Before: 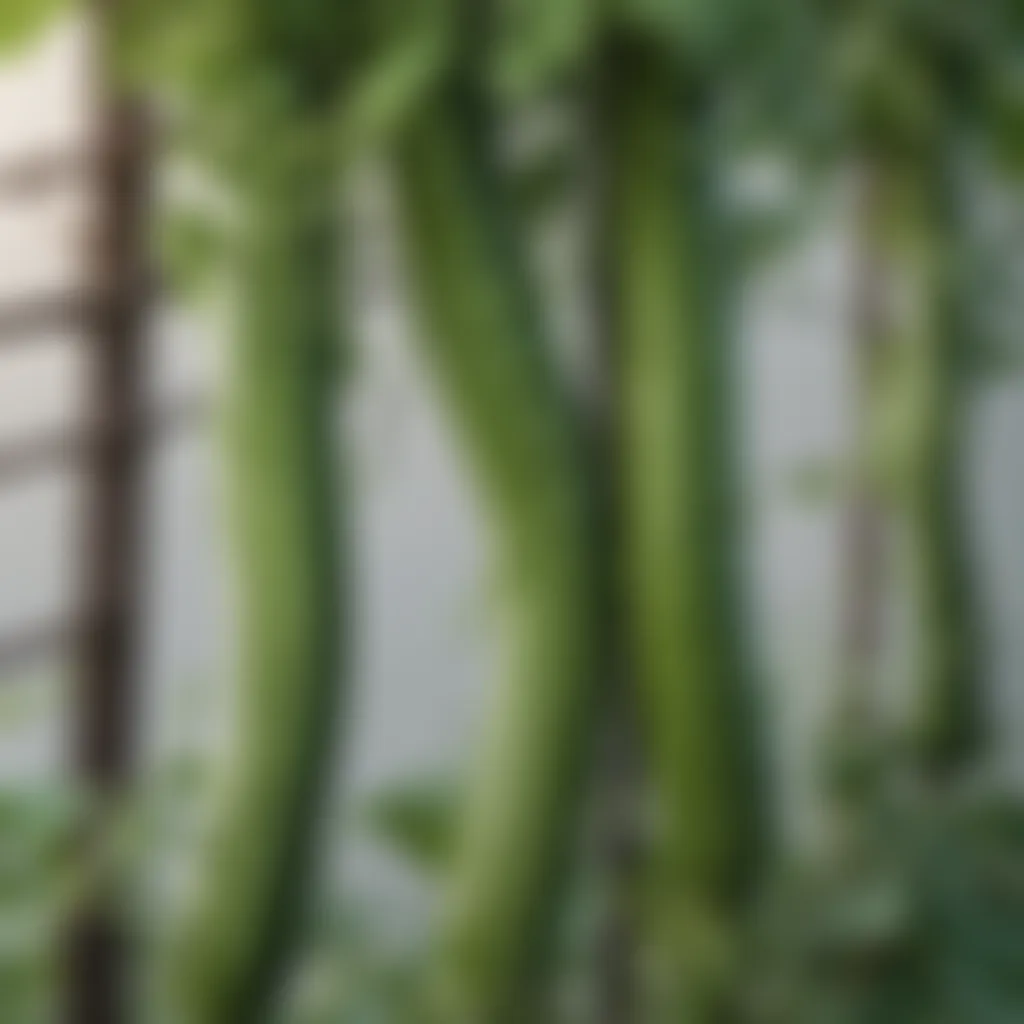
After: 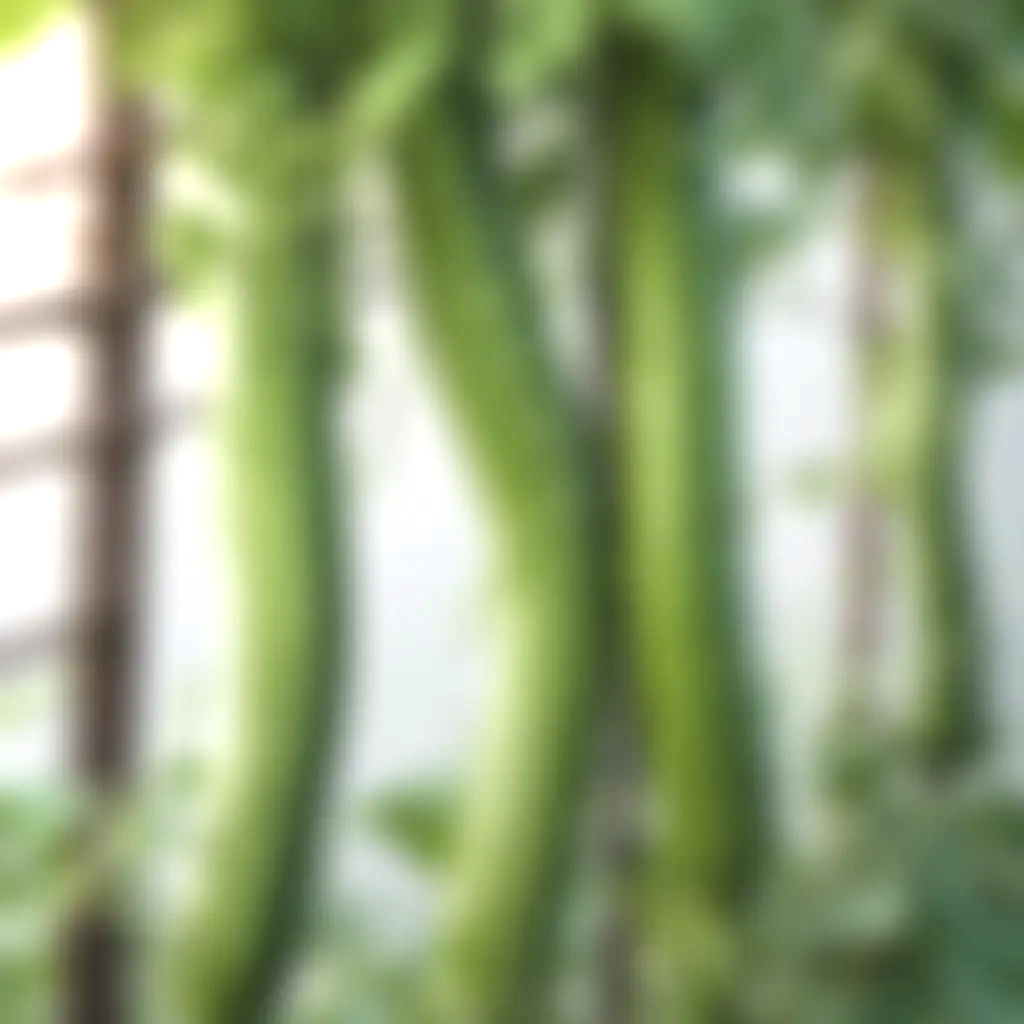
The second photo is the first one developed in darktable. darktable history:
exposure: exposure 1.16 EV, compensate exposure bias true, compensate highlight preservation false
white balance: red 1.004, blue 1.024
color correction: highlights b* 3
